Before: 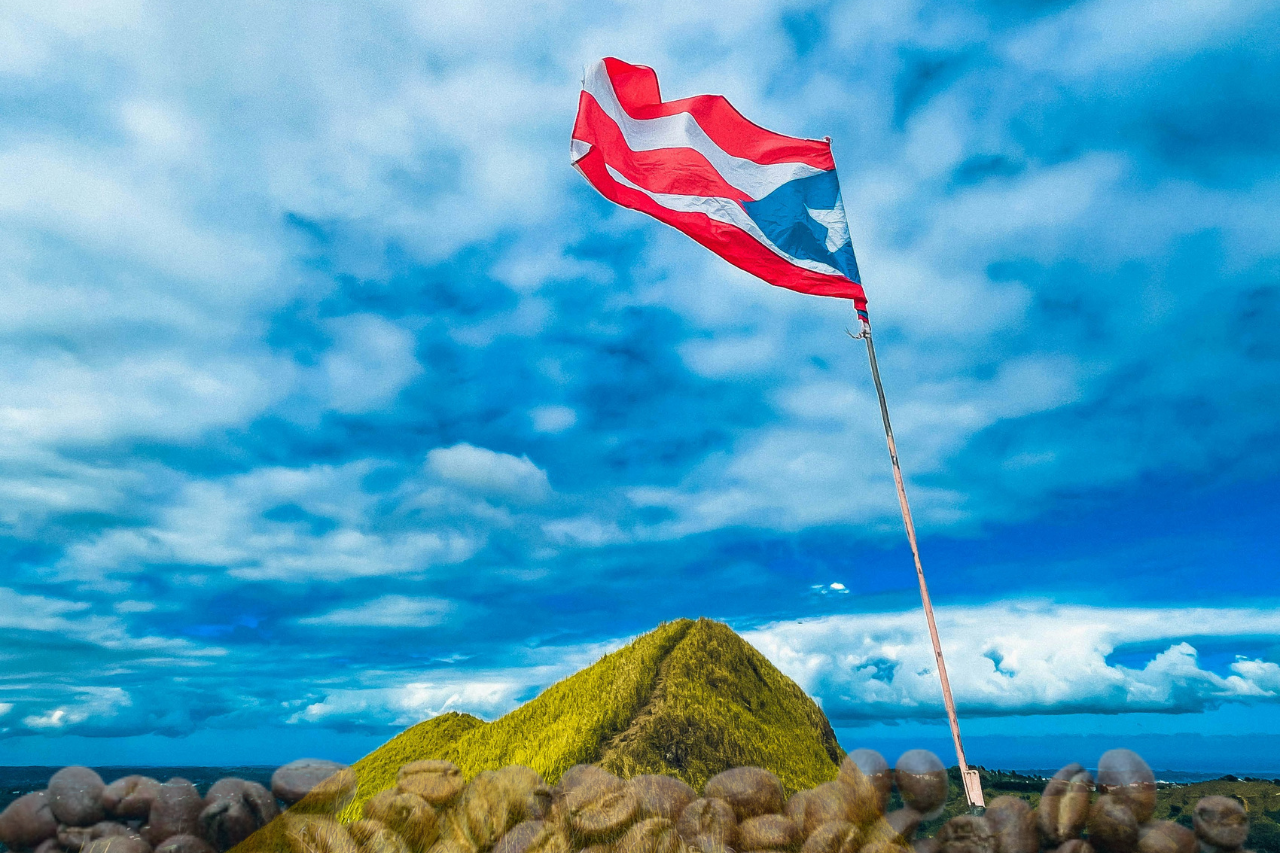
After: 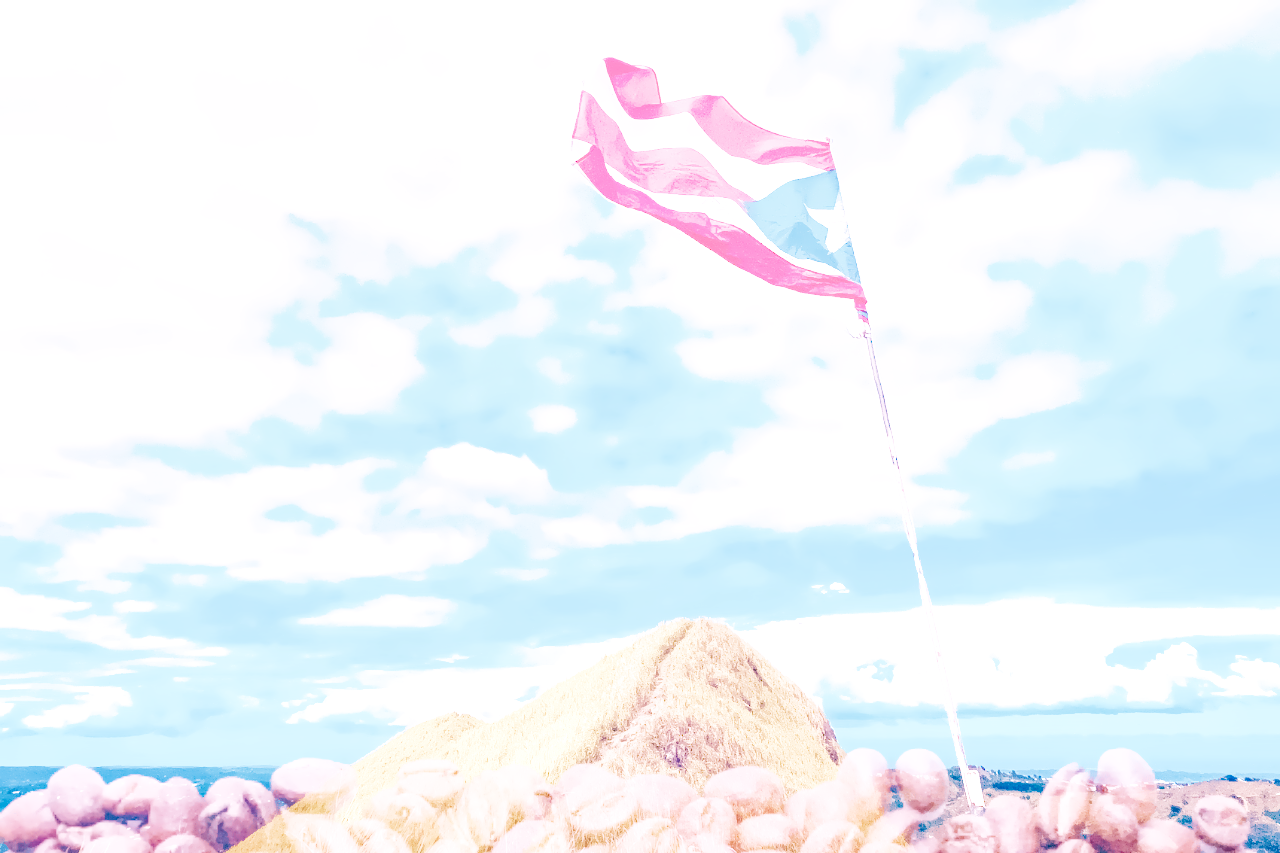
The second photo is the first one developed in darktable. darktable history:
color calibration: illuminant as shot in camera, x 0.37, y 0.382, temperature 4313.32 K
denoise (profiled): preserve shadows 1.52, scattering 0.002, a [-1, 0, 0], compensate highlight preservation false
exposure: black level correction 0, exposure 1.45 EV, compensate exposure bias true, compensate highlight preservation false
lens correction: scale 1, crop 1, focal 35, aperture 5, distance 0.775, camera "Canon EOS RP", lens "Canon RF 35mm F1.8 MACRO IS STM"
white balance: red 2.229, blue 1.46
color balance rgb "basic colorfulness: natural skin": perceptual saturation grading › global saturation 20%, perceptual saturation grading › highlights -50%, perceptual saturation grading › shadows 30%
velvia: on, module defaults
local contrast: on, module defaults
filmic rgb: black relative exposure -16 EV, white relative exposure 5.31 EV, hardness 5.9, contrast 1.25, preserve chrominance no, color science v5 (2021)
haze removal: compatibility mode true, adaptive false
highlight reconstruction: on, module defaults
